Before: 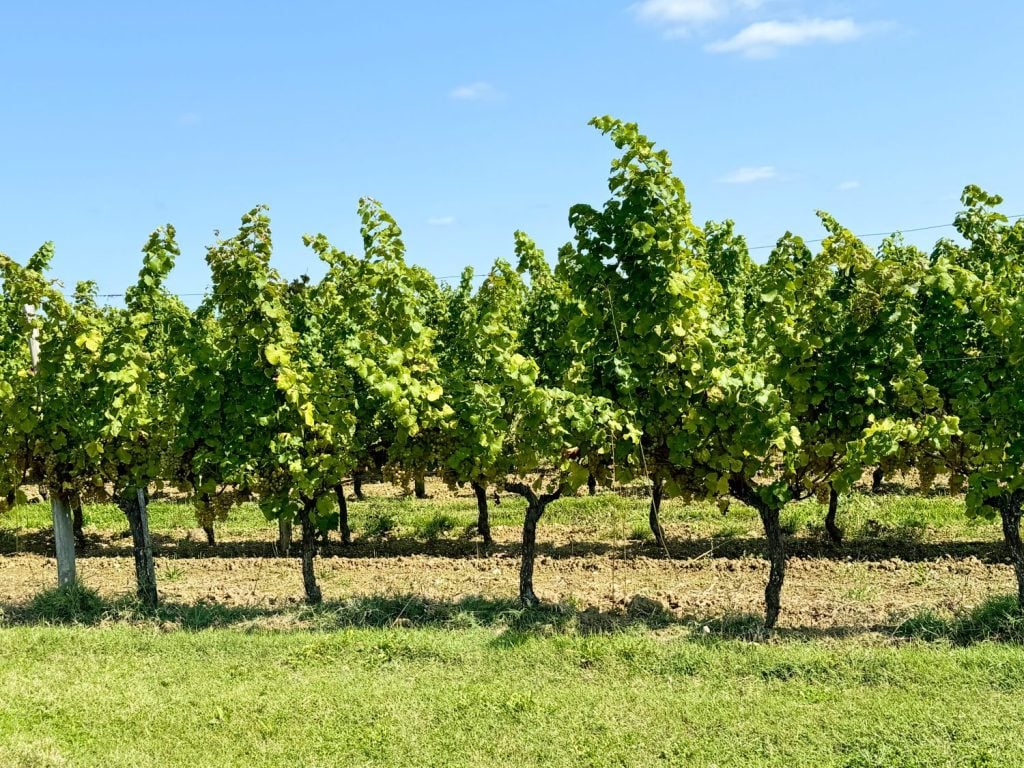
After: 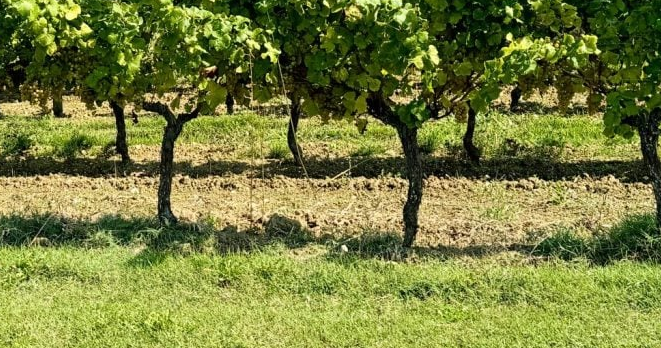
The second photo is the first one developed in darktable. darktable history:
crop and rotate: left 35.404%, top 49.713%, bottom 4.945%
